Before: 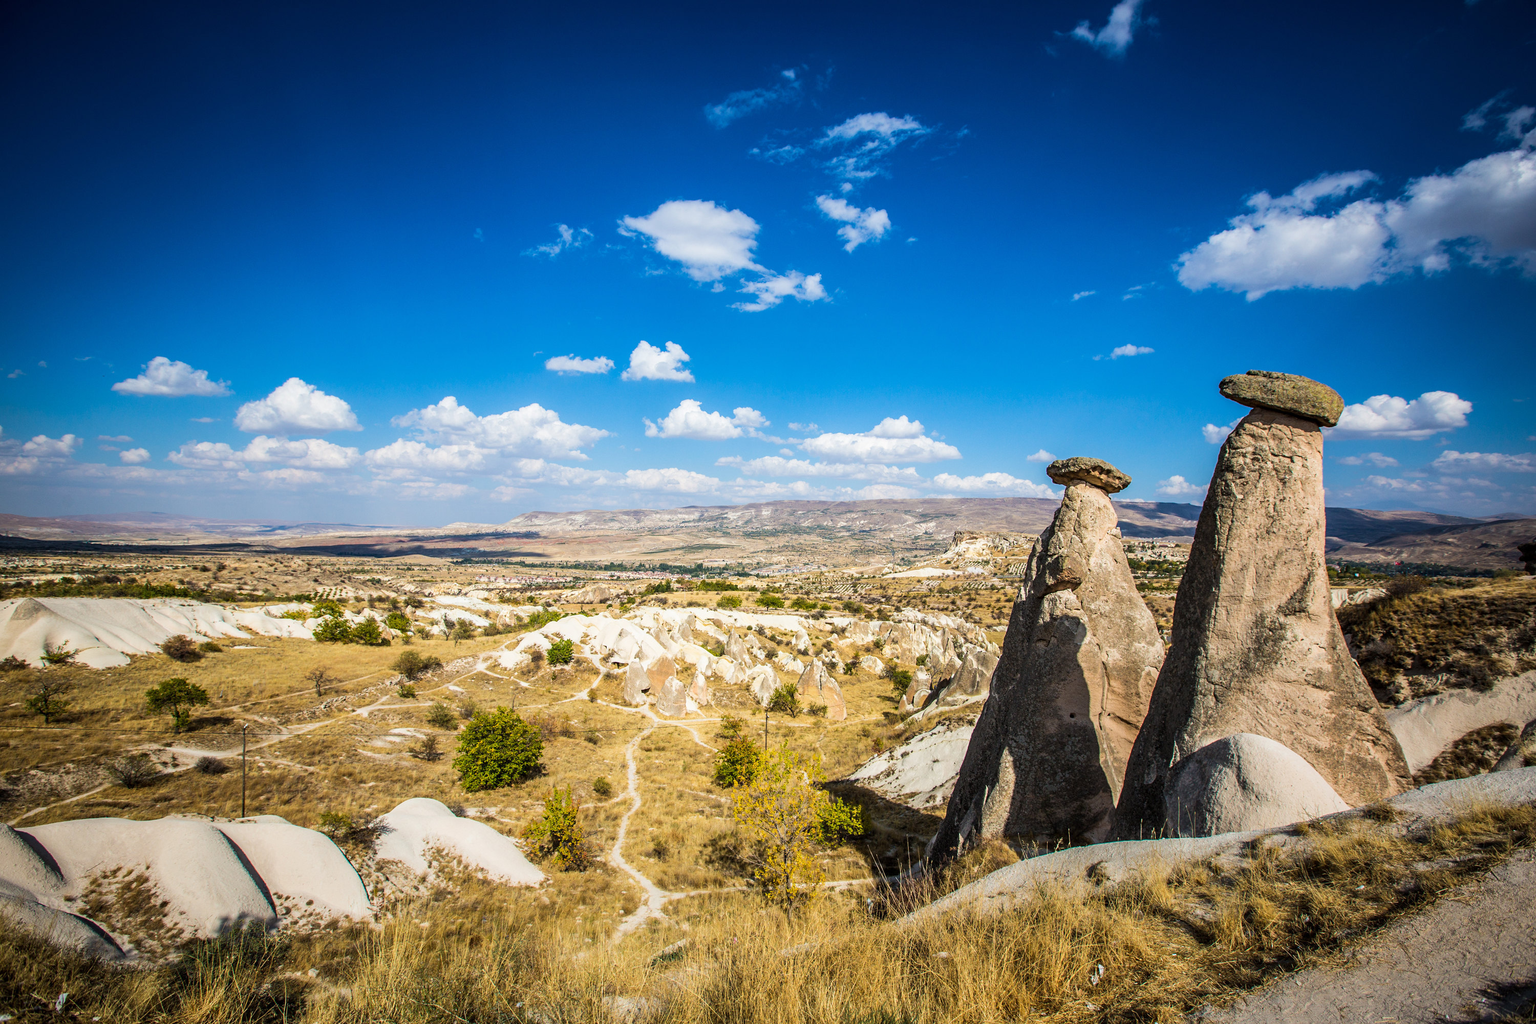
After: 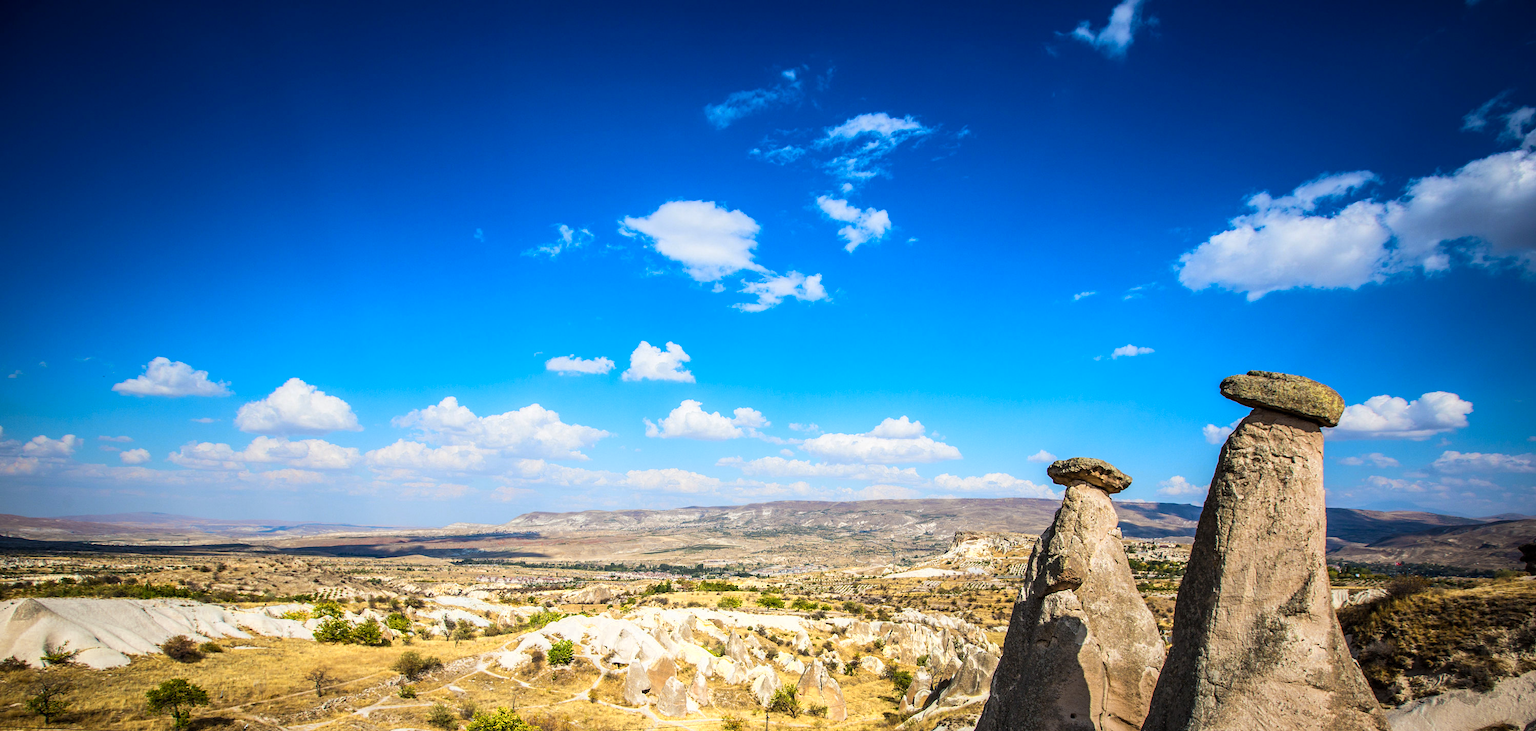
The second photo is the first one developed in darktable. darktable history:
crop: bottom 28.576%
color zones: curves: ch0 [(0, 0.485) (0.178, 0.476) (0.261, 0.623) (0.411, 0.403) (0.708, 0.603) (0.934, 0.412)]; ch1 [(0.003, 0.485) (0.149, 0.496) (0.229, 0.584) (0.326, 0.551) (0.484, 0.262) (0.757, 0.643)]
